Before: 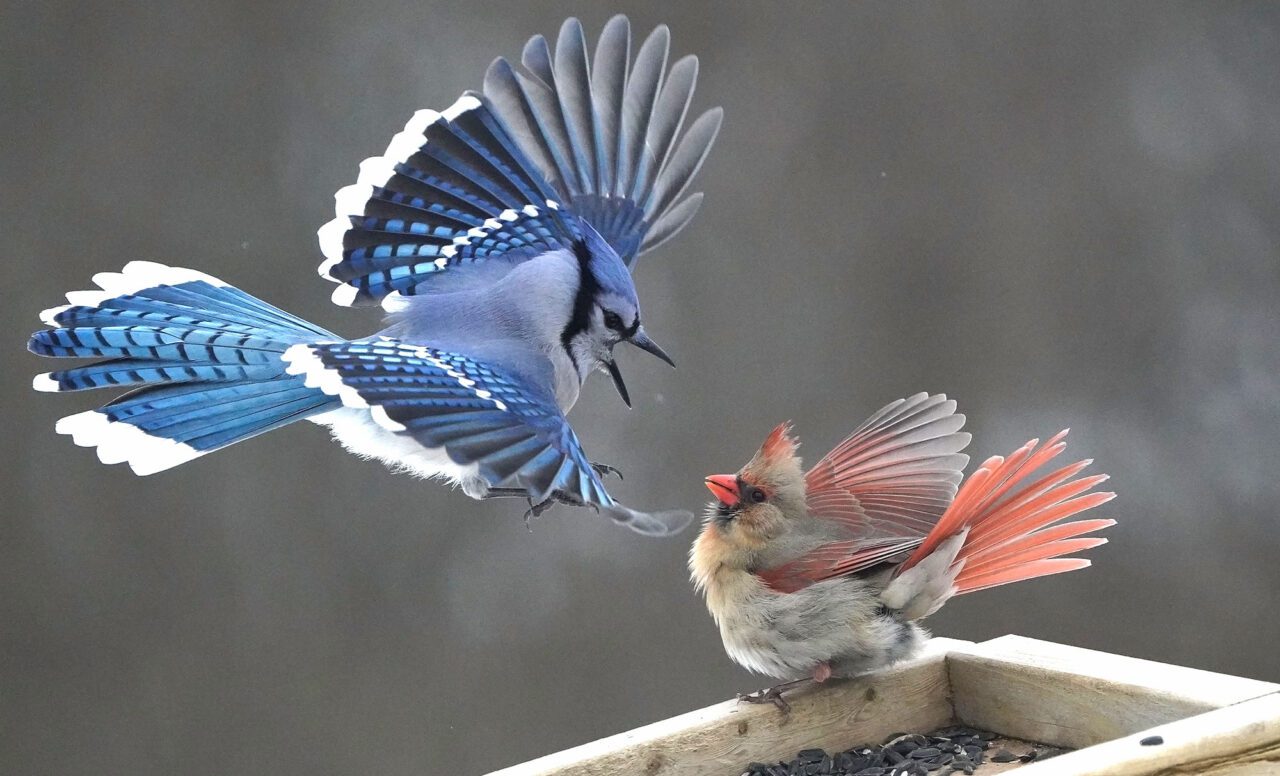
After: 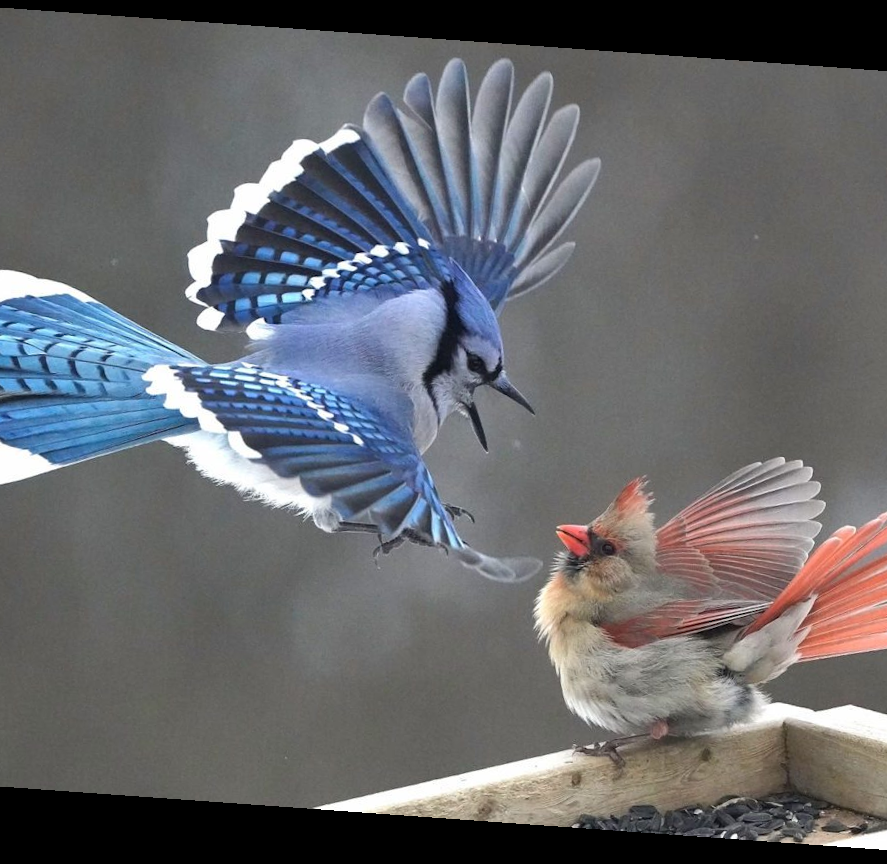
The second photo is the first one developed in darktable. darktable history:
crop and rotate: left 12.648%, right 20.685%
rotate and perspective: rotation 4.1°, automatic cropping off
